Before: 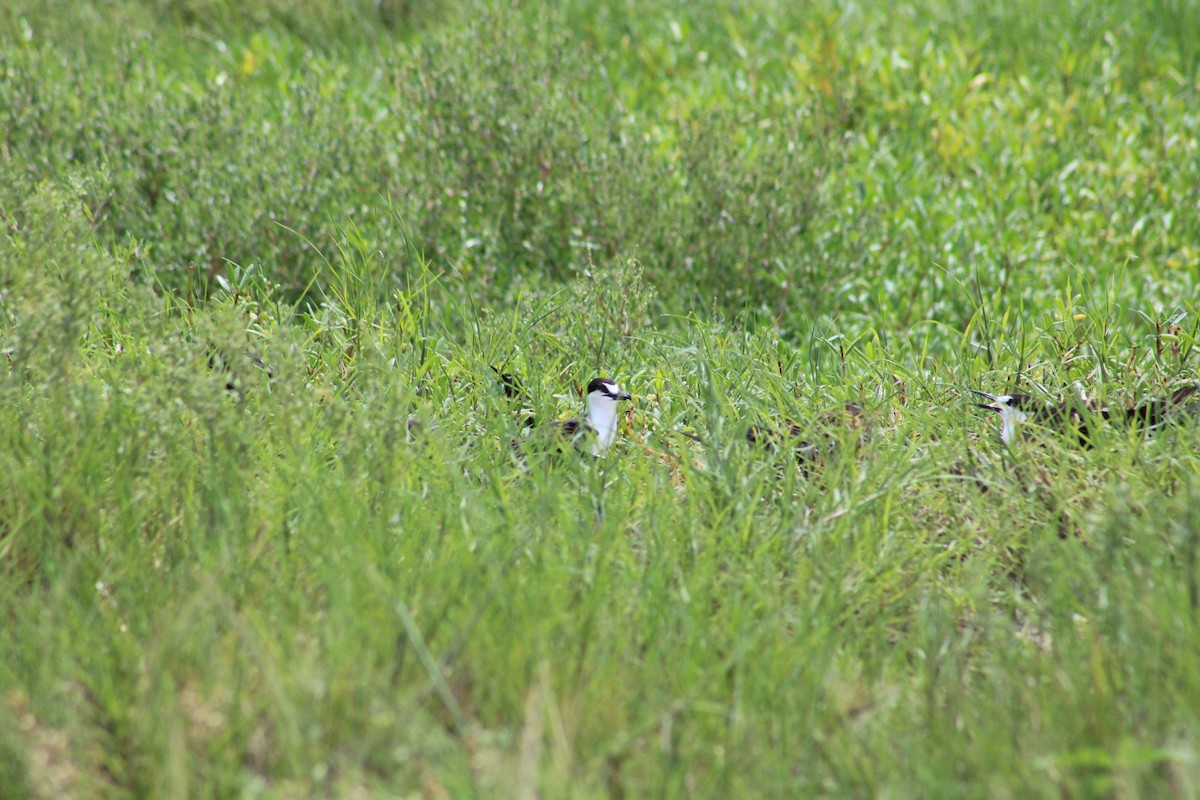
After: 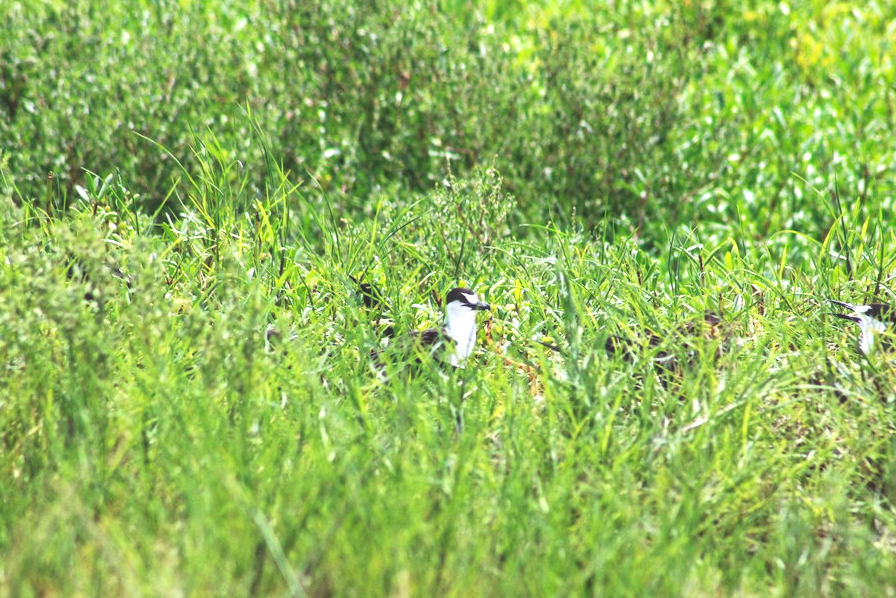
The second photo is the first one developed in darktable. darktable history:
base curve: curves: ch0 [(0, 0.036) (0.007, 0.037) (0.604, 0.887) (1, 1)], preserve colors none
color balance rgb: on, module defaults
crop and rotate: left 11.831%, top 11.346%, right 13.429%, bottom 13.899%
local contrast: detail 130%
